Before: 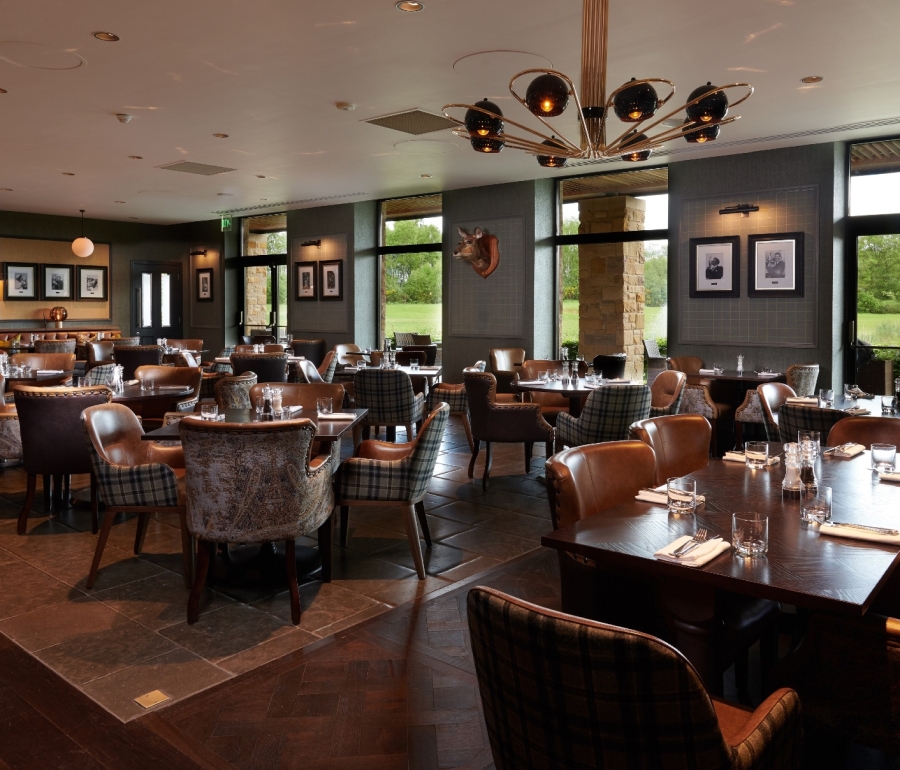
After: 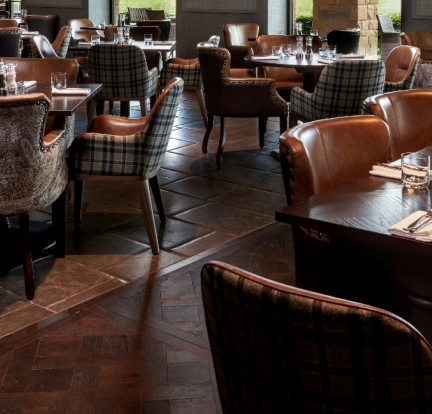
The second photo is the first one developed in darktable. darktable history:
local contrast: highlights 27%, detail 130%
crop: left 29.603%, top 42.234%, right 20.795%, bottom 3.464%
